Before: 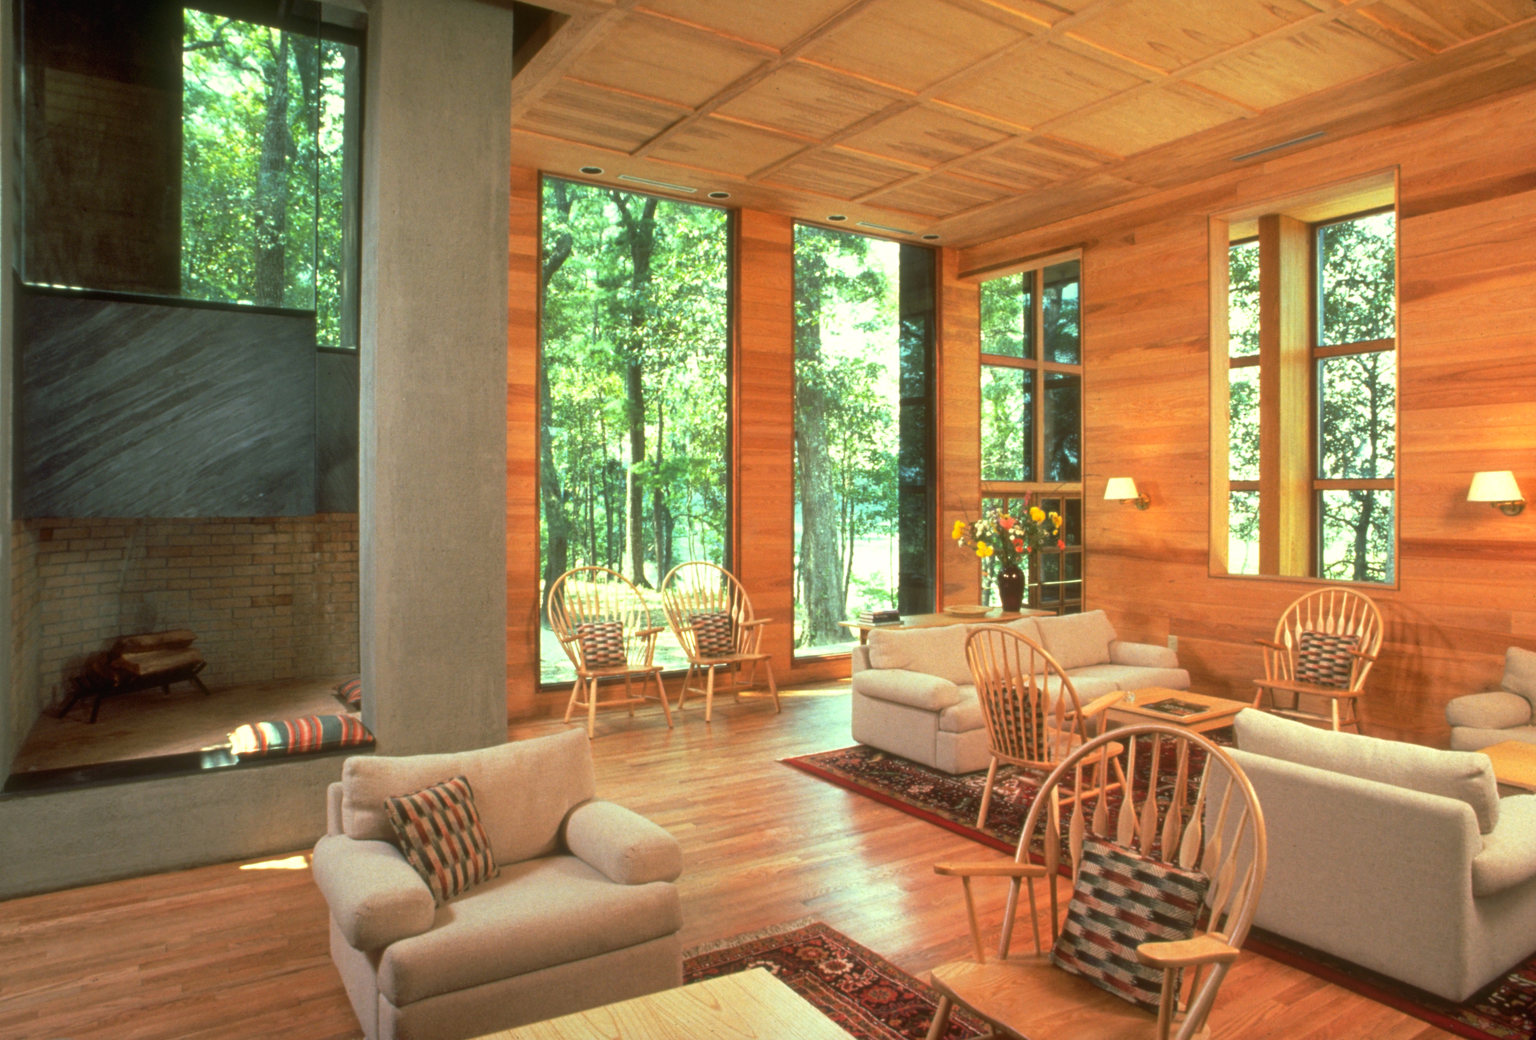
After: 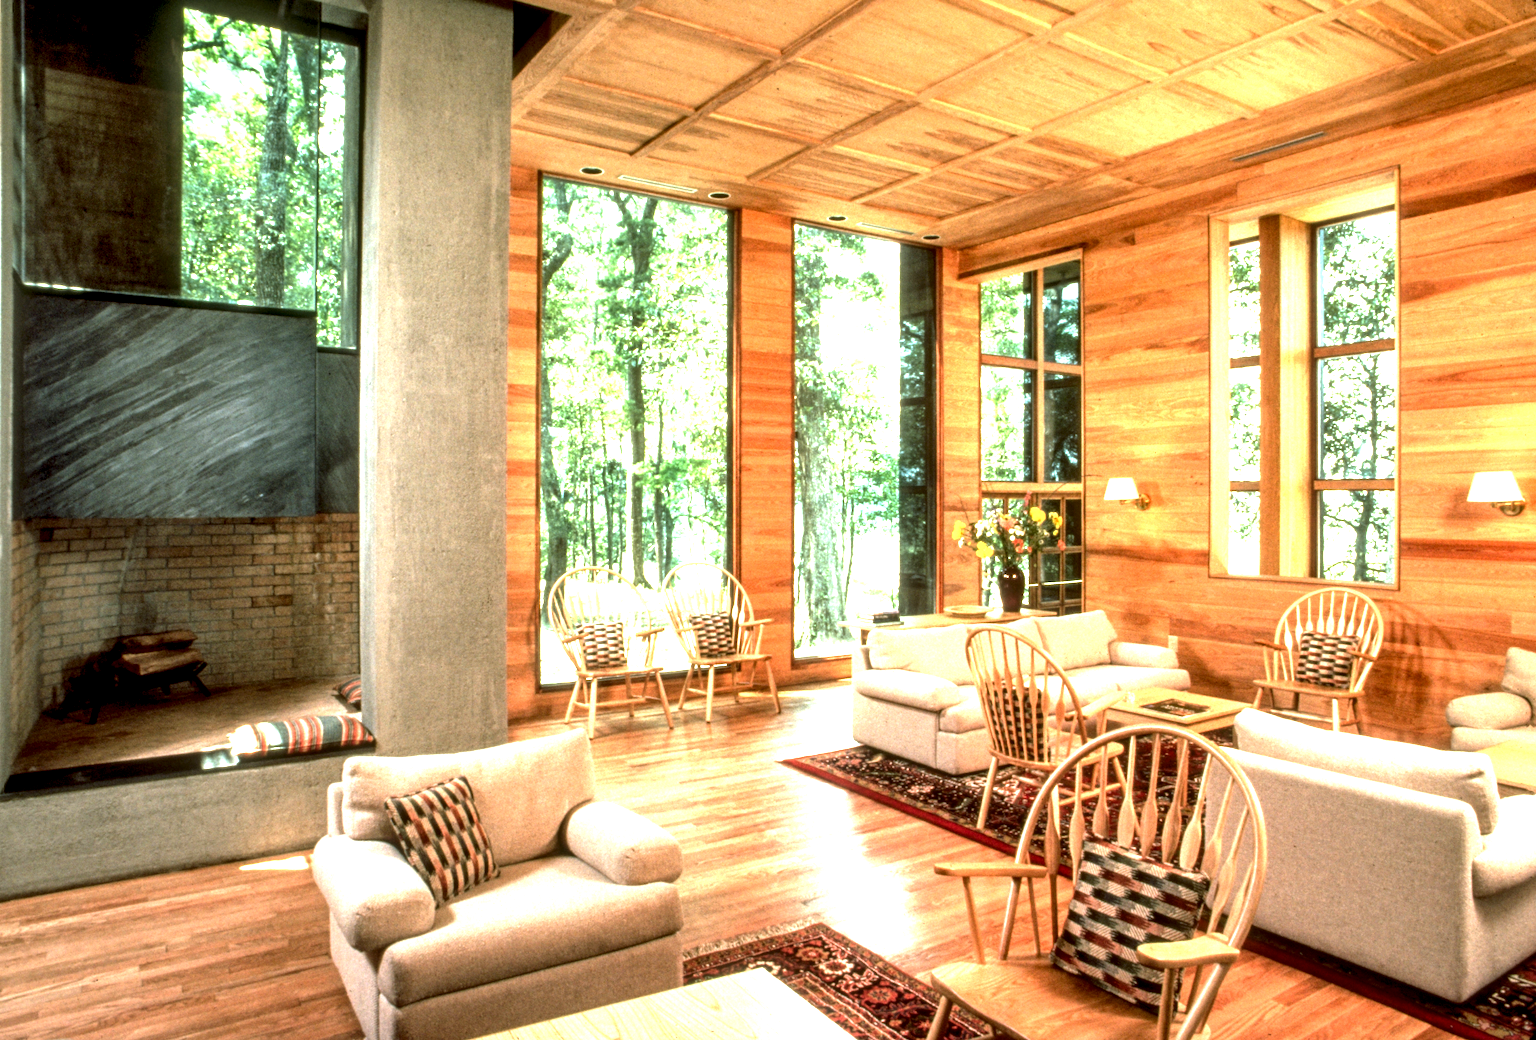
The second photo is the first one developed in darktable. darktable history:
local contrast: detail 203%
exposure: exposure 0.95 EV, compensate highlight preservation false
levels: levels [0, 0.48, 0.961]
